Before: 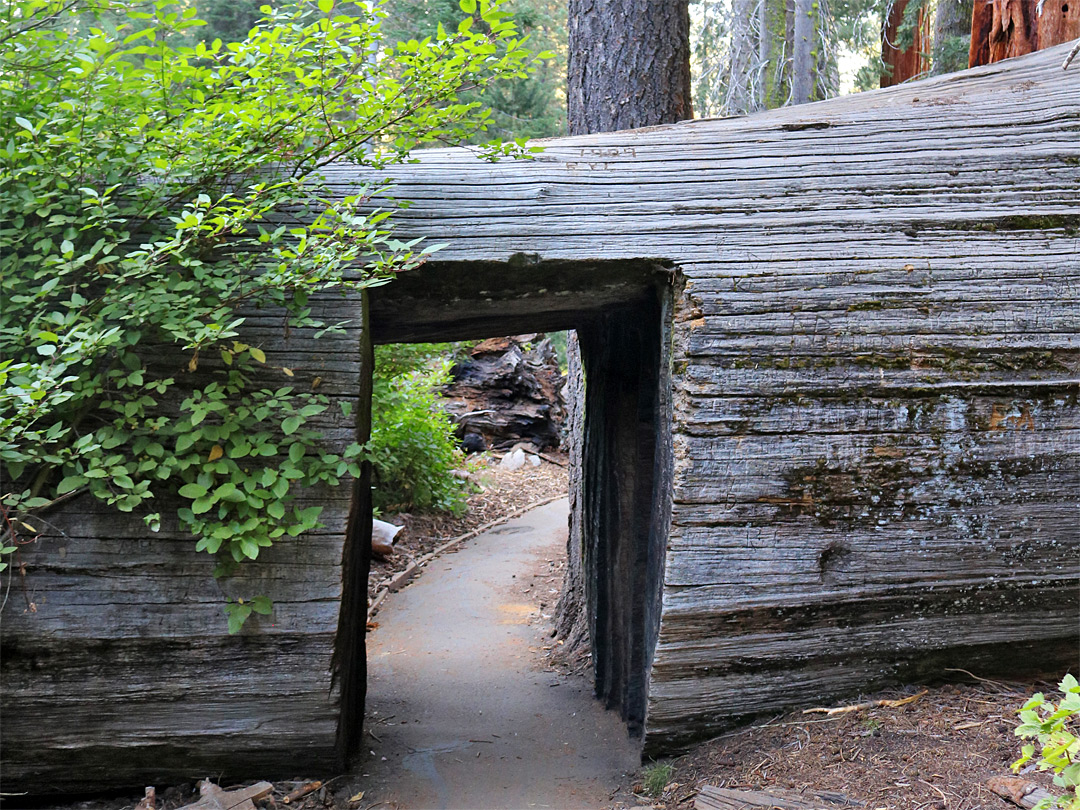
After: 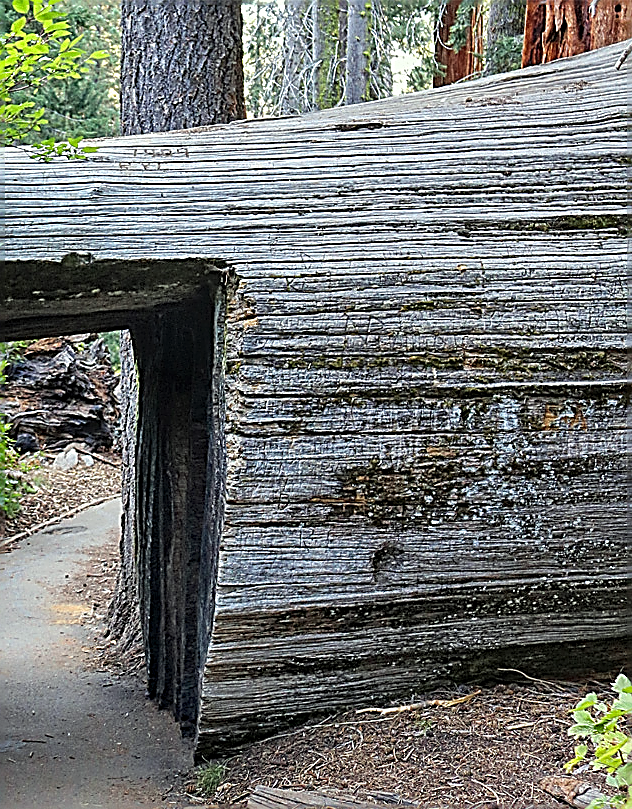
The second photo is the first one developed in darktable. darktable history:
sharpen: amount 2
local contrast: detail 130%
crop: left 41.402%
color correction: highlights a* -4.73, highlights b* 5.06, saturation 0.97
